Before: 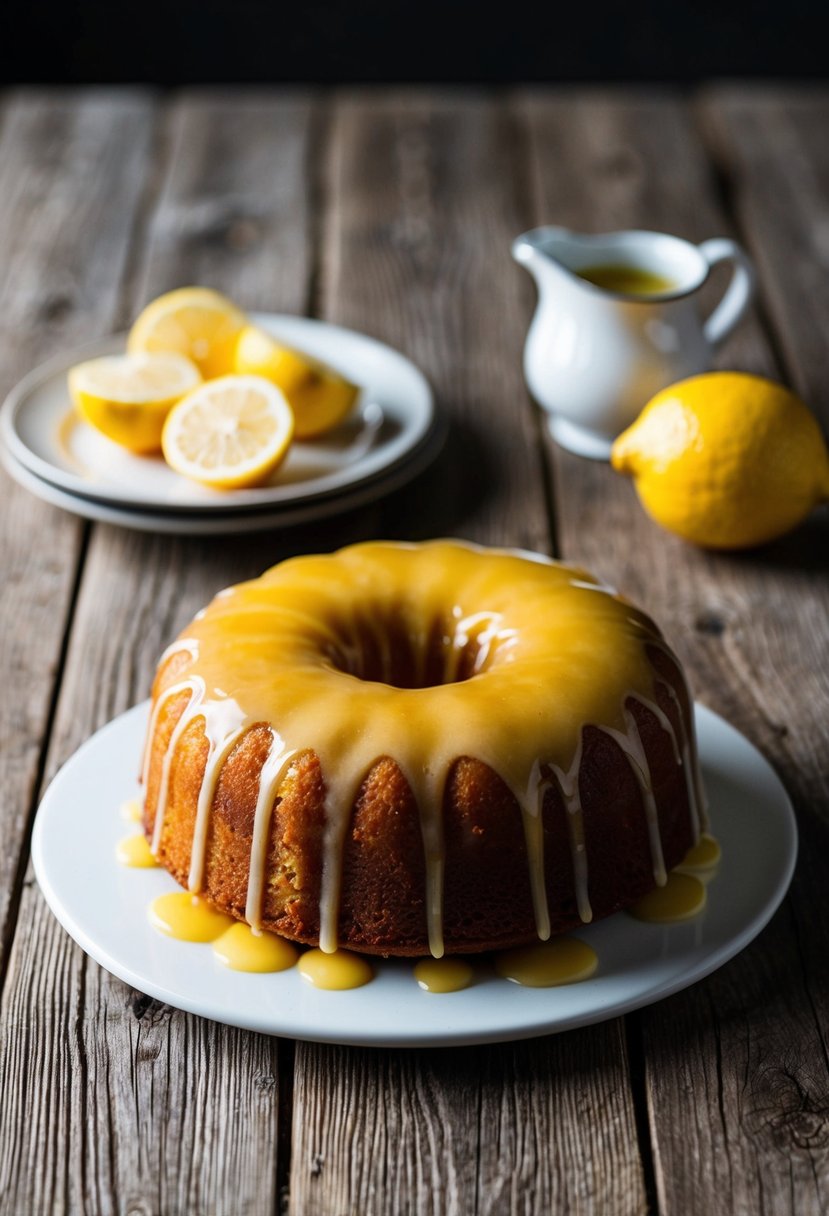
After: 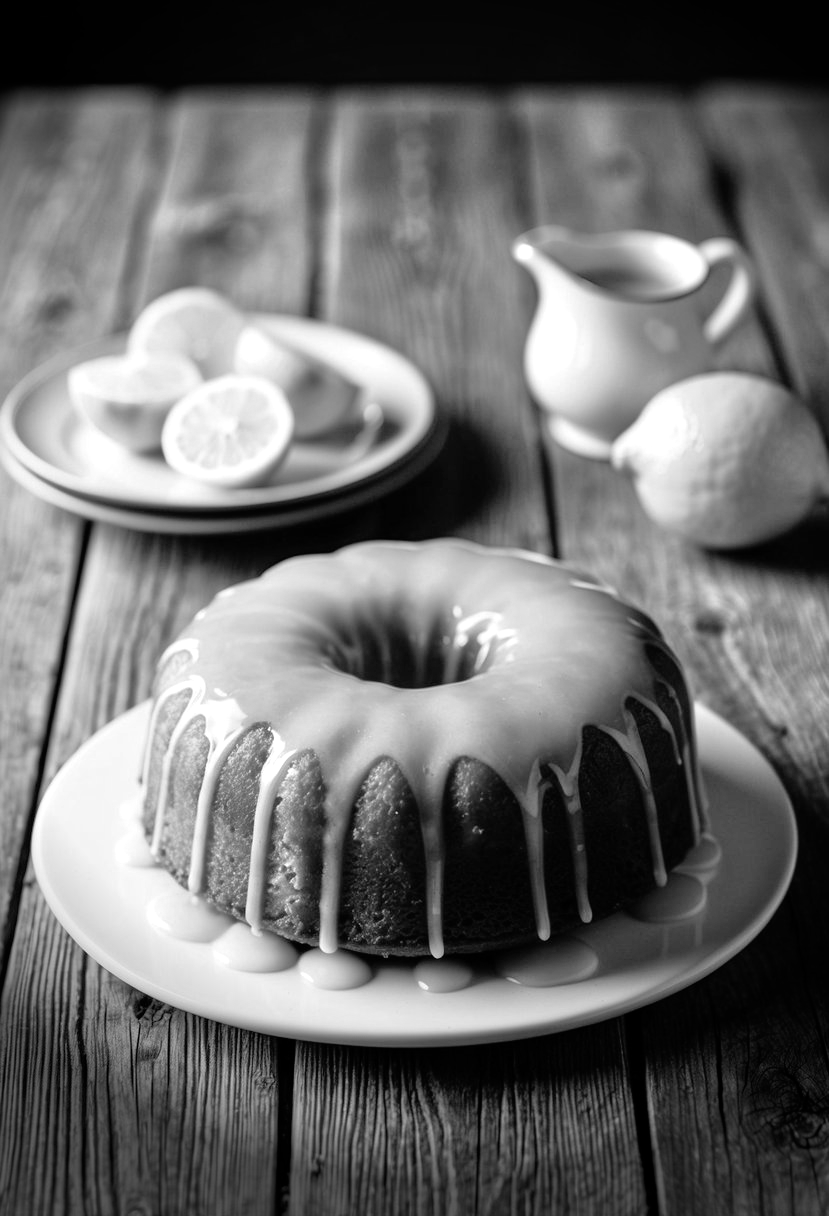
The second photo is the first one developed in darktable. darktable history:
contrast brightness saturation: saturation -1
vignetting: fall-off start 76.42%, fall-off radius 27.36%, brightness -0.872, center (0.037, -0.09), width/height ratio 0.971
tone equalizer: -7 EV 0.15 EV, -6 EV 0.6 EV, -5 EV 1.15 EV, -4 EV 1.33 EV, -3 EV 1.15 EV, -2 EV 0.6 EV, -1 EV 0.15 EV, mask exposure compensation -0.5 EV
color balance: contrast 6.48%, output saturation 113.3%
white balance: emerald 1
